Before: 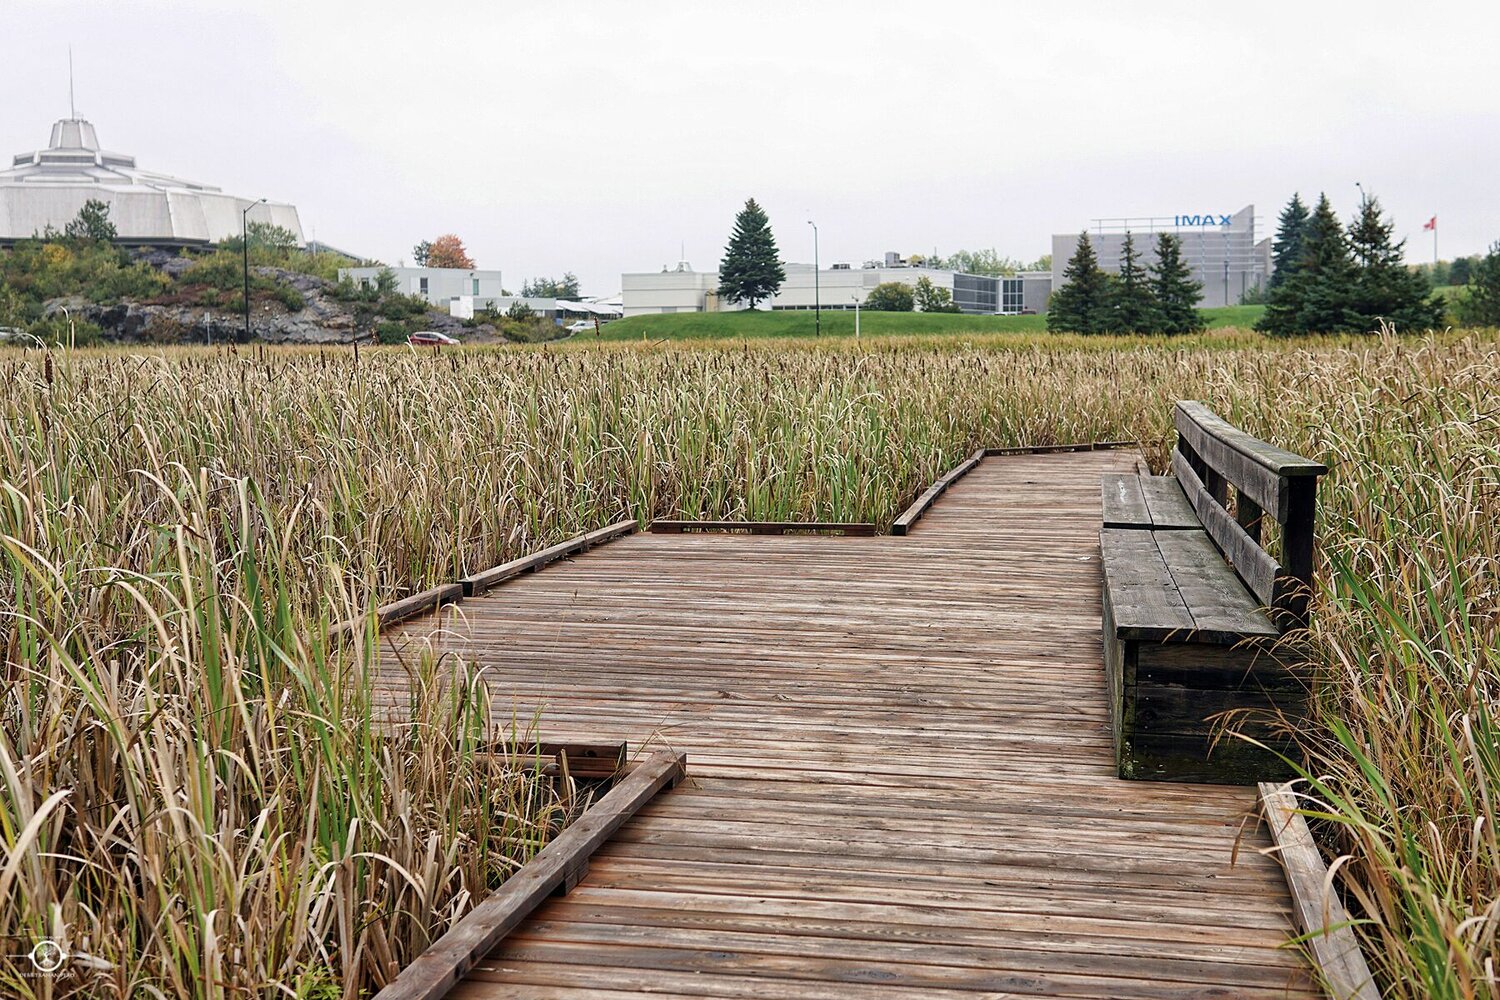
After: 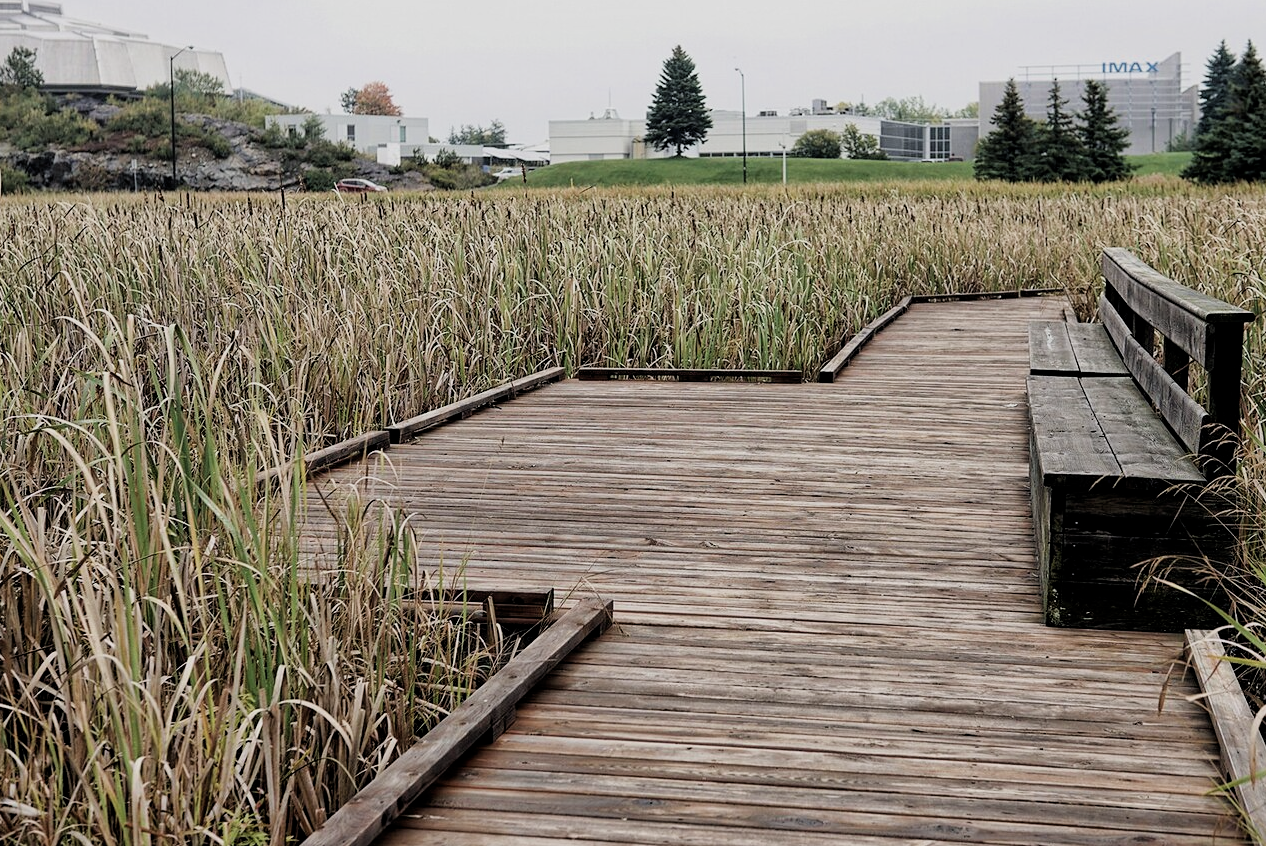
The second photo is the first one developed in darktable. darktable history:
filmic rgb: black relative exposure -7.74 EV, white relative exposure 4.44 EV, target black luminance 0%, hardness 3.76, latitude 50.6%, contrast 1.071, highlights saturation mix 8.95%, shadows ↔ highlights balance -0.274%
crop and rotate: left 4.895%, top 15.303%, right 10.678%
contrast brightness saturation: contrast 0.056, brightness -0.015, saturation -0.249
